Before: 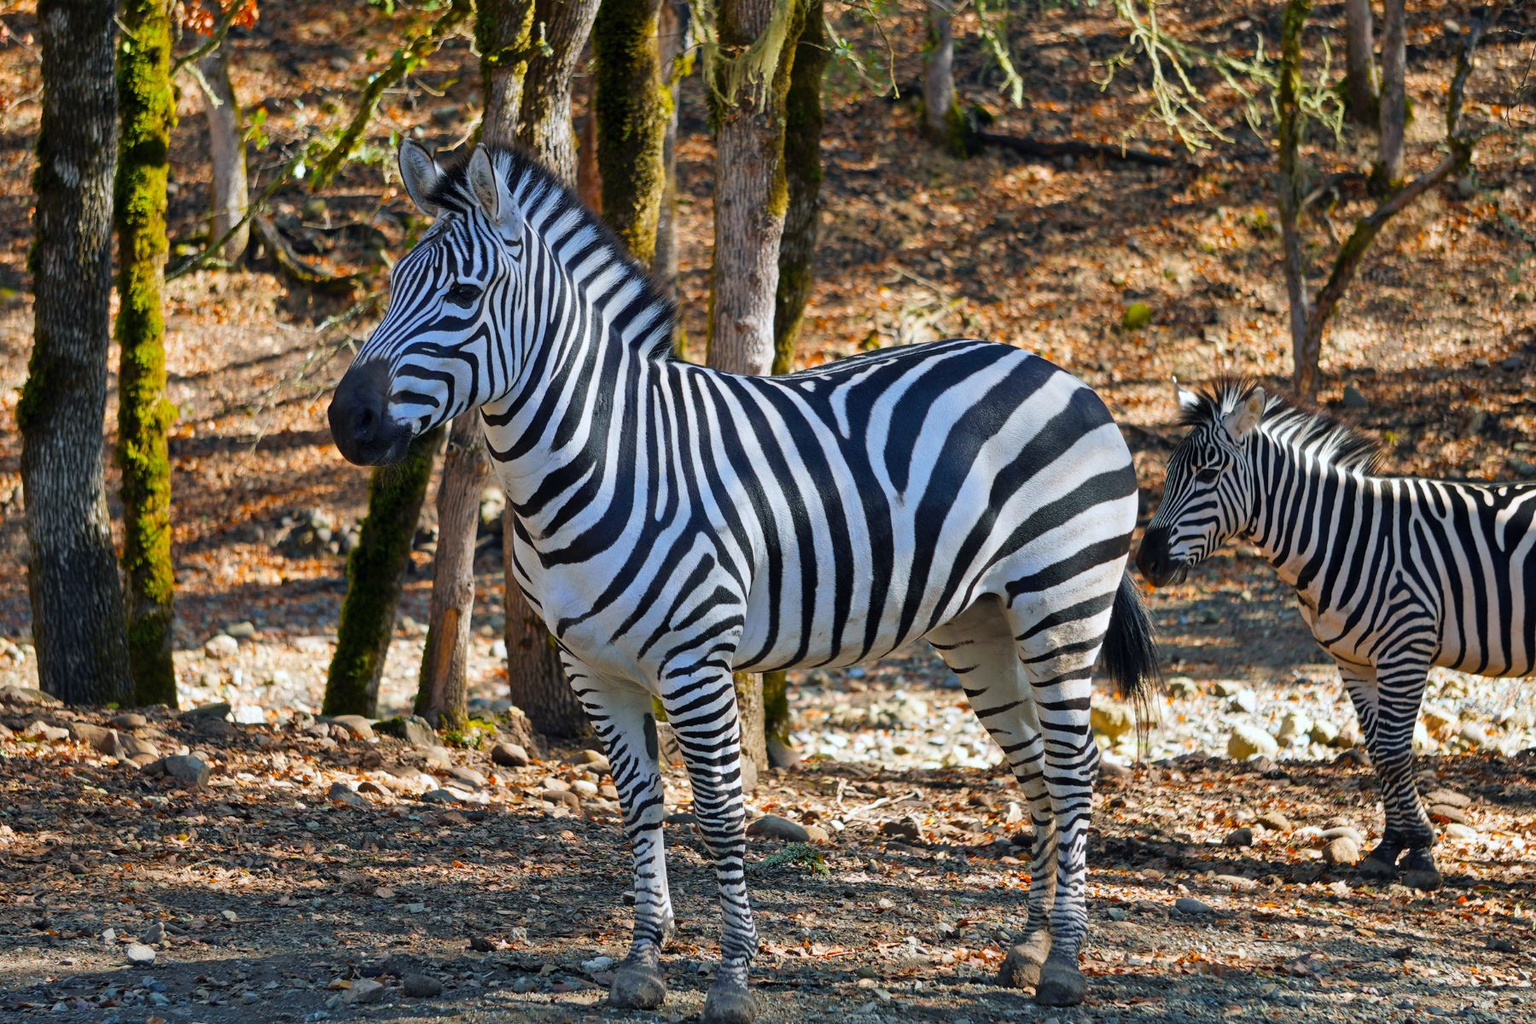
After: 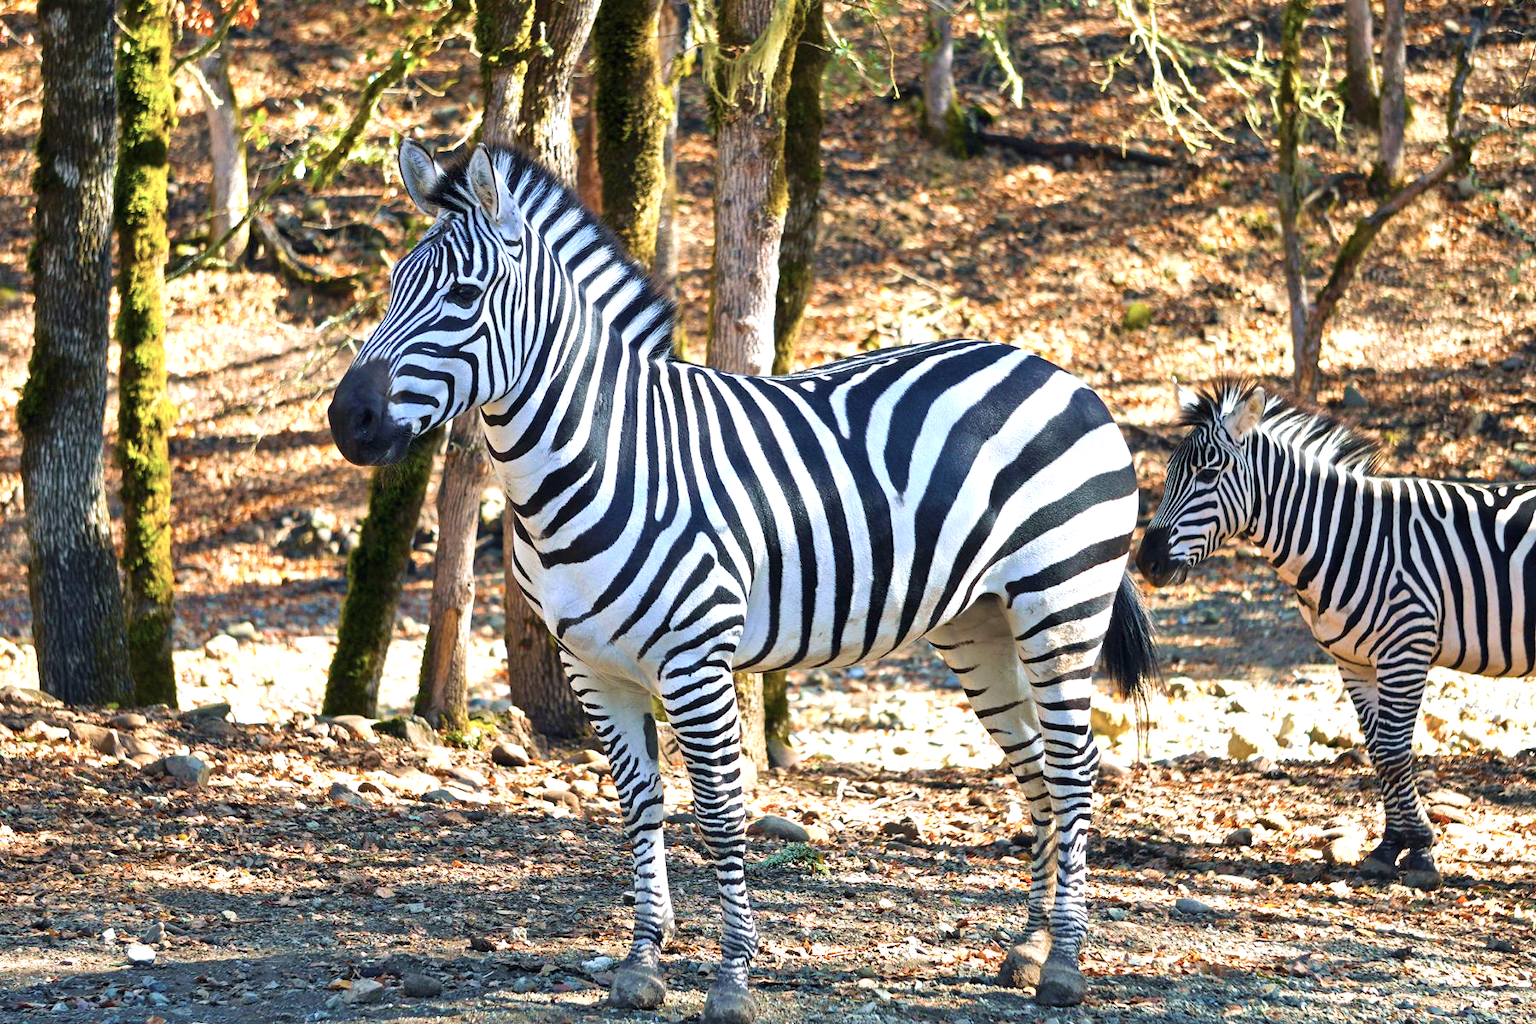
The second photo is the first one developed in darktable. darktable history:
velvia: strength 39.63%
exposure: black level correction 0, exposure 1.1 EV, compensate highlight preservation false
contrast brightness saturation: contrast 0.06, brightness -0.01, saturation -0.23
